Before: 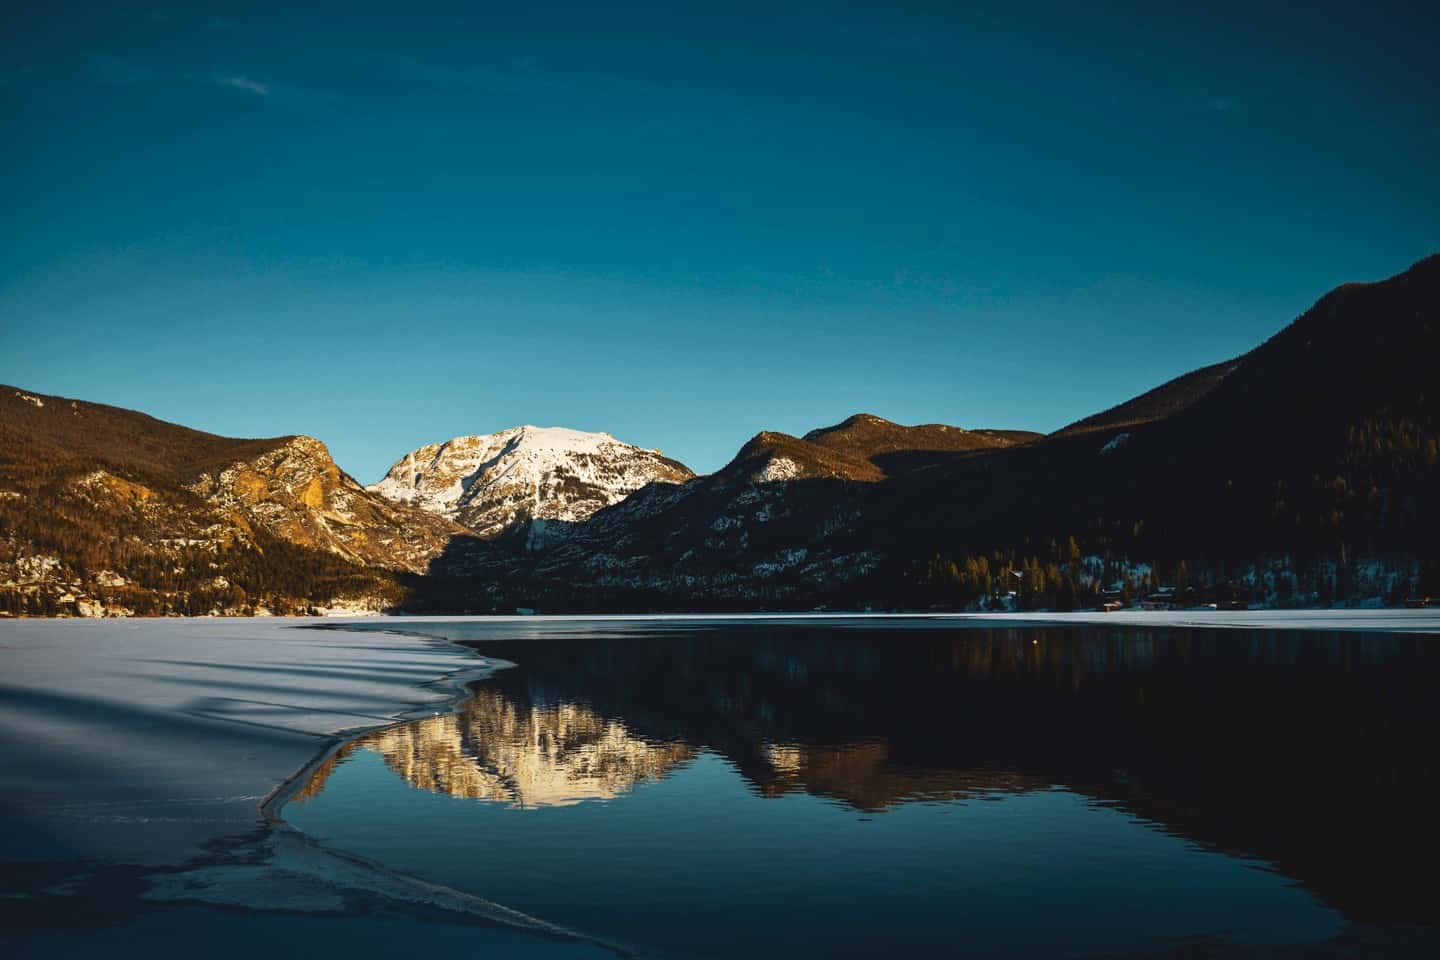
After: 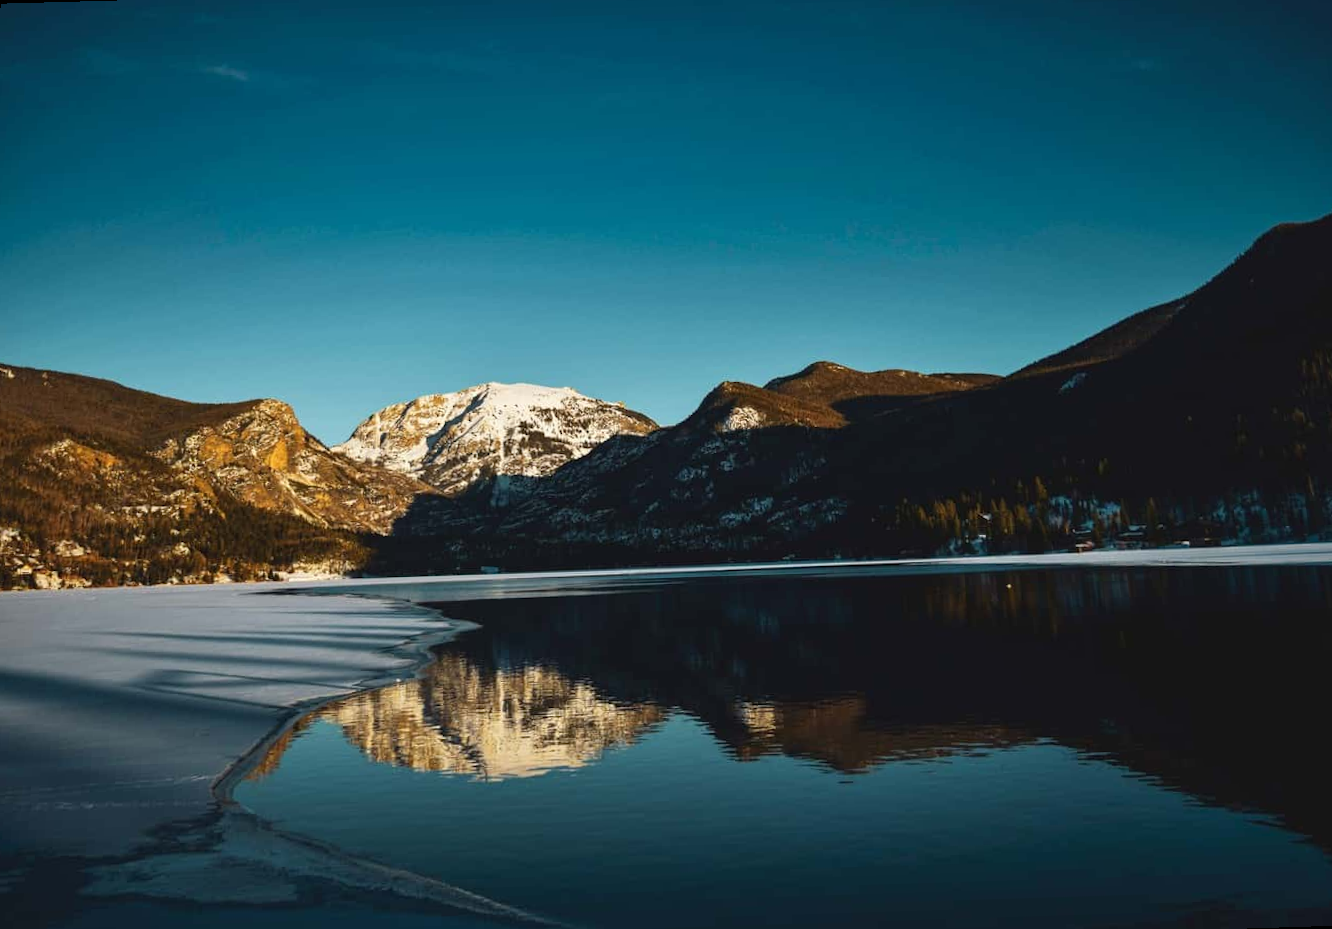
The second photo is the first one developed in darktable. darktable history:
white balance: emerald 1
rotate and perspective: rotation -1.68°, lens shift (vertical) -0.146, crop left 0.049, crop right 0.912, crop top 0.032, crop bottom 0.96
